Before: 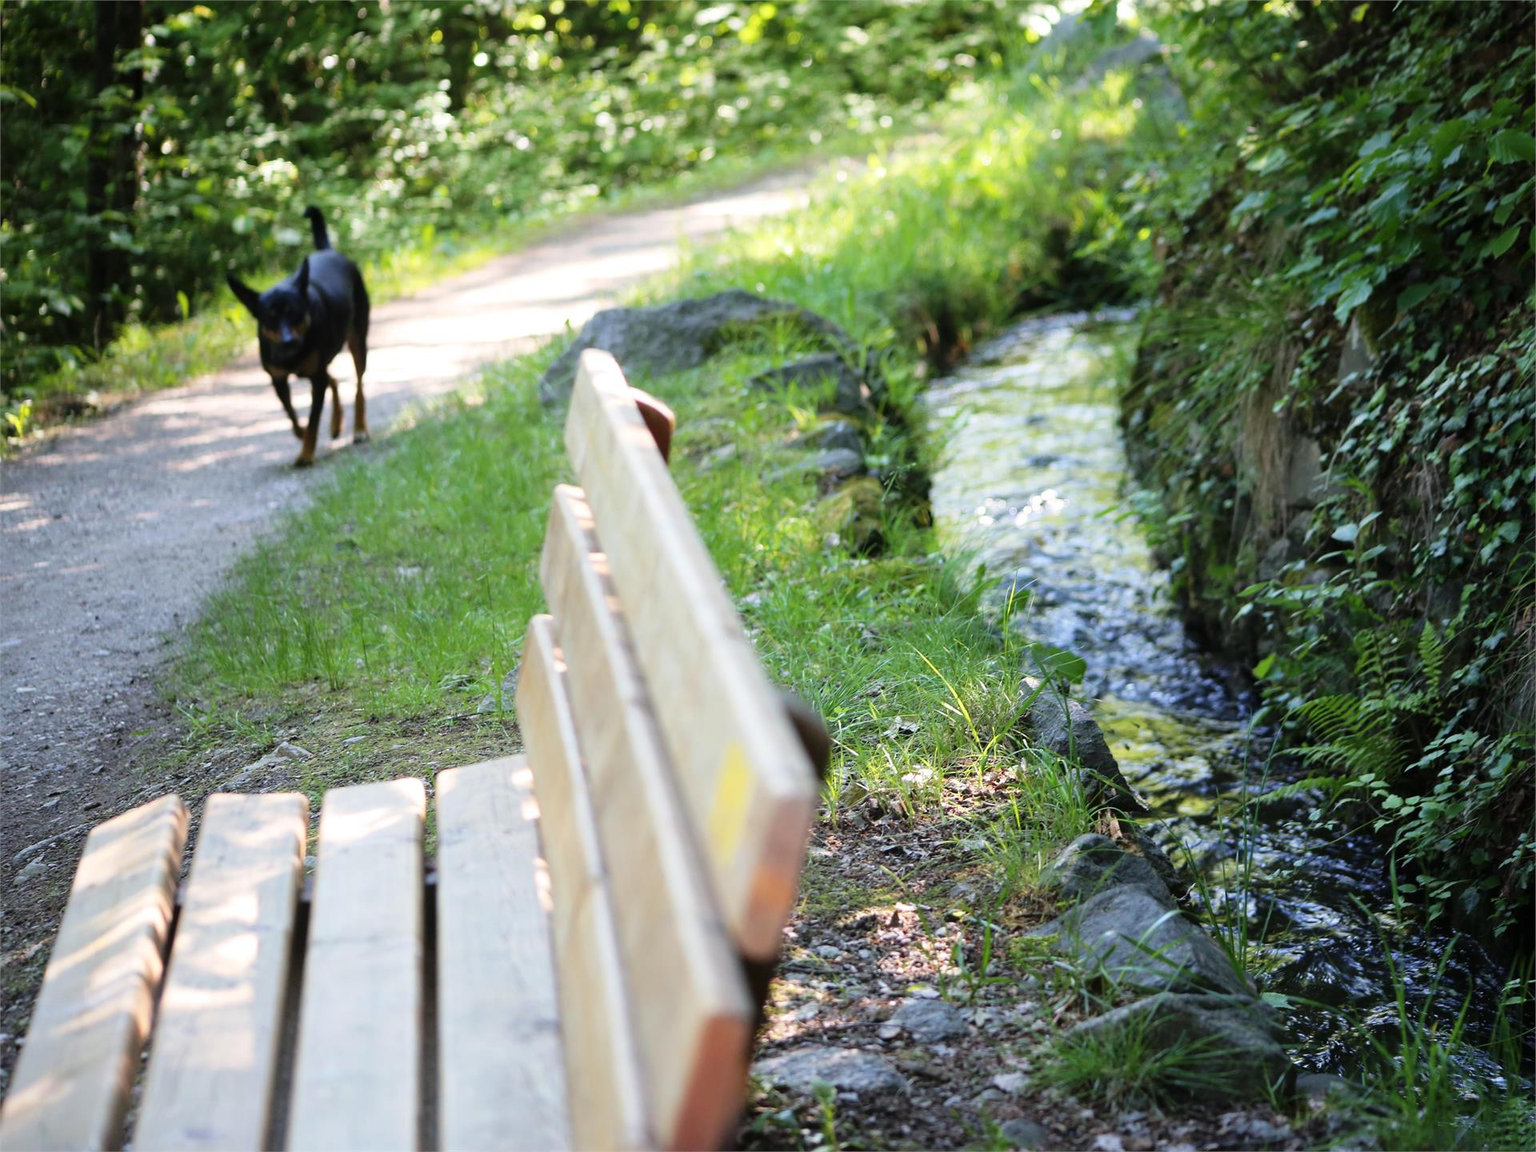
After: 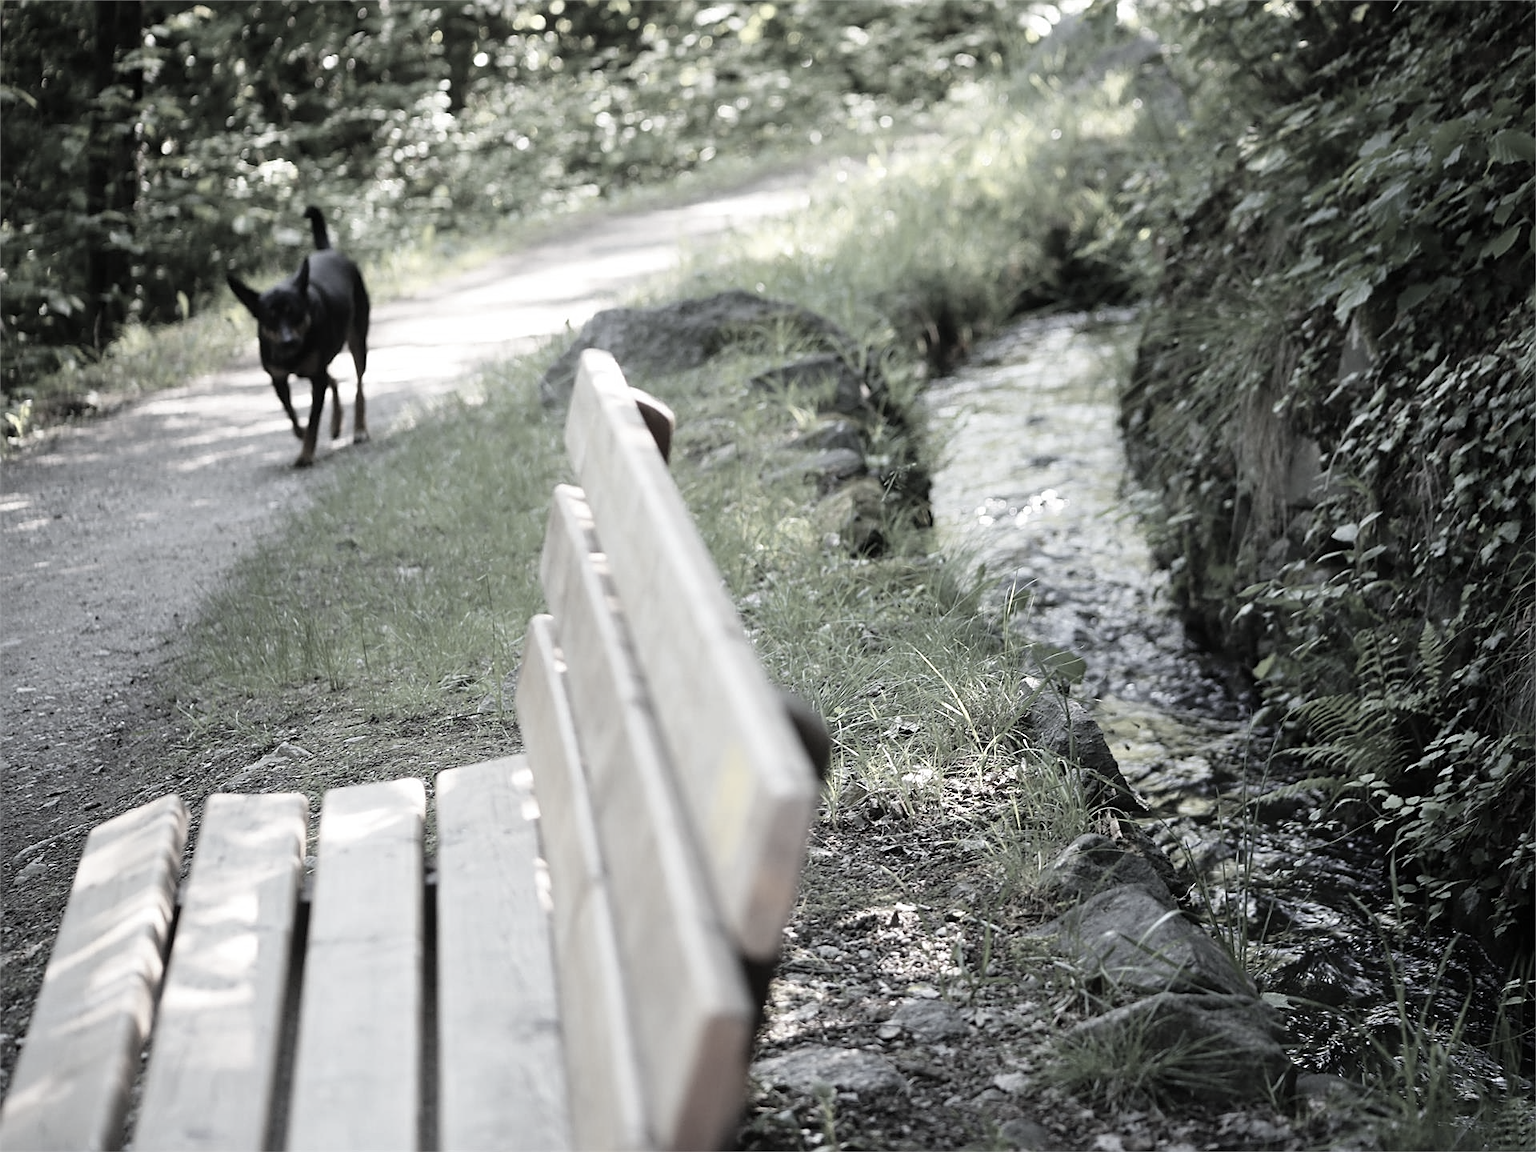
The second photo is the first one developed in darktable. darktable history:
sharpen: on, module defaults
color correction: saturation 0.2
